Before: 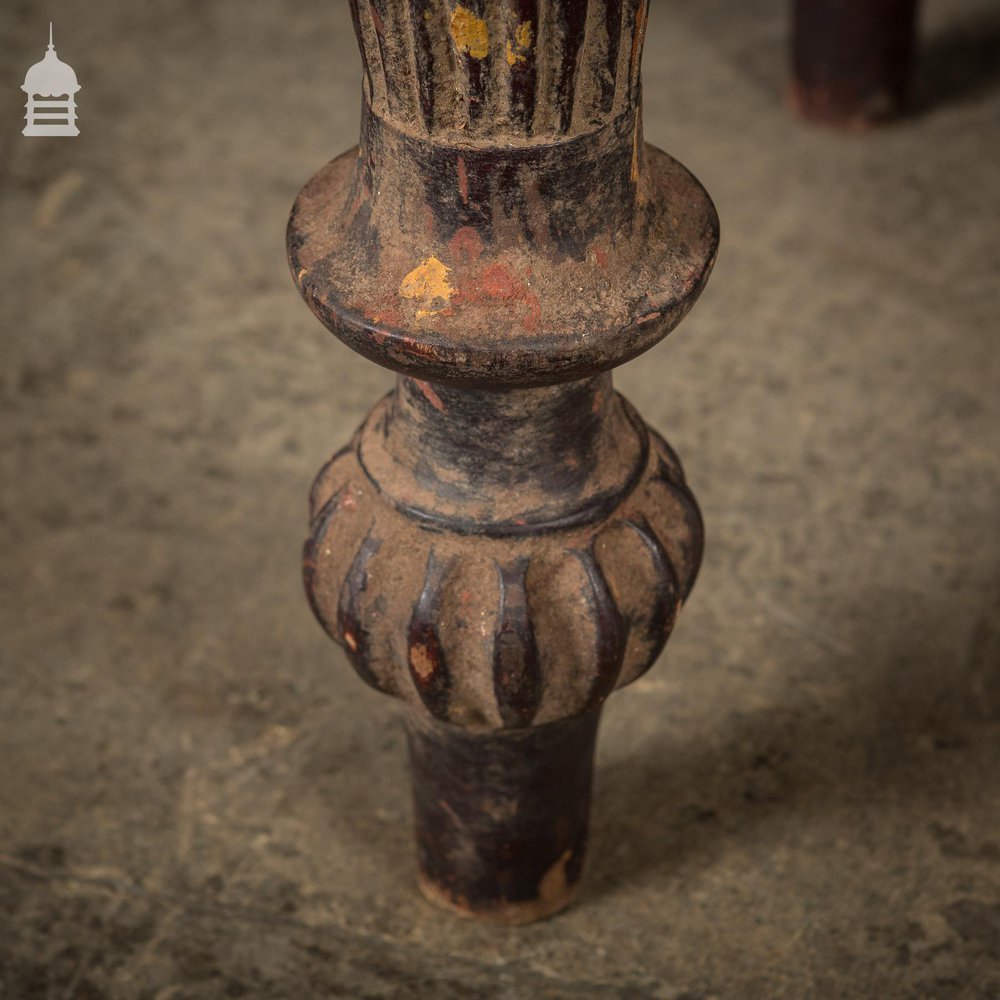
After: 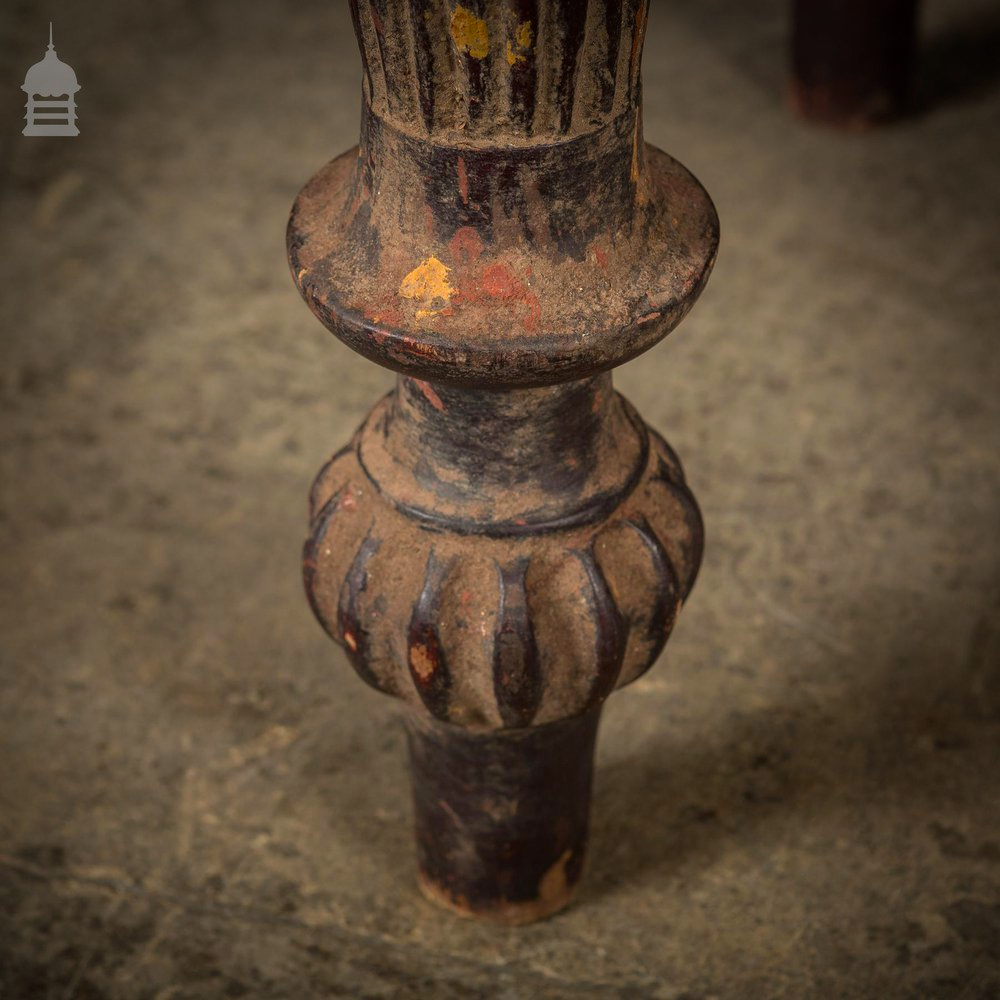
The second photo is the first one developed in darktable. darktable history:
contrast brightness saturation: contrast 0.04, saturation 0.16
vignetting: brightness -0.629, saturation -0.007, center (-0.028, 0.239)
